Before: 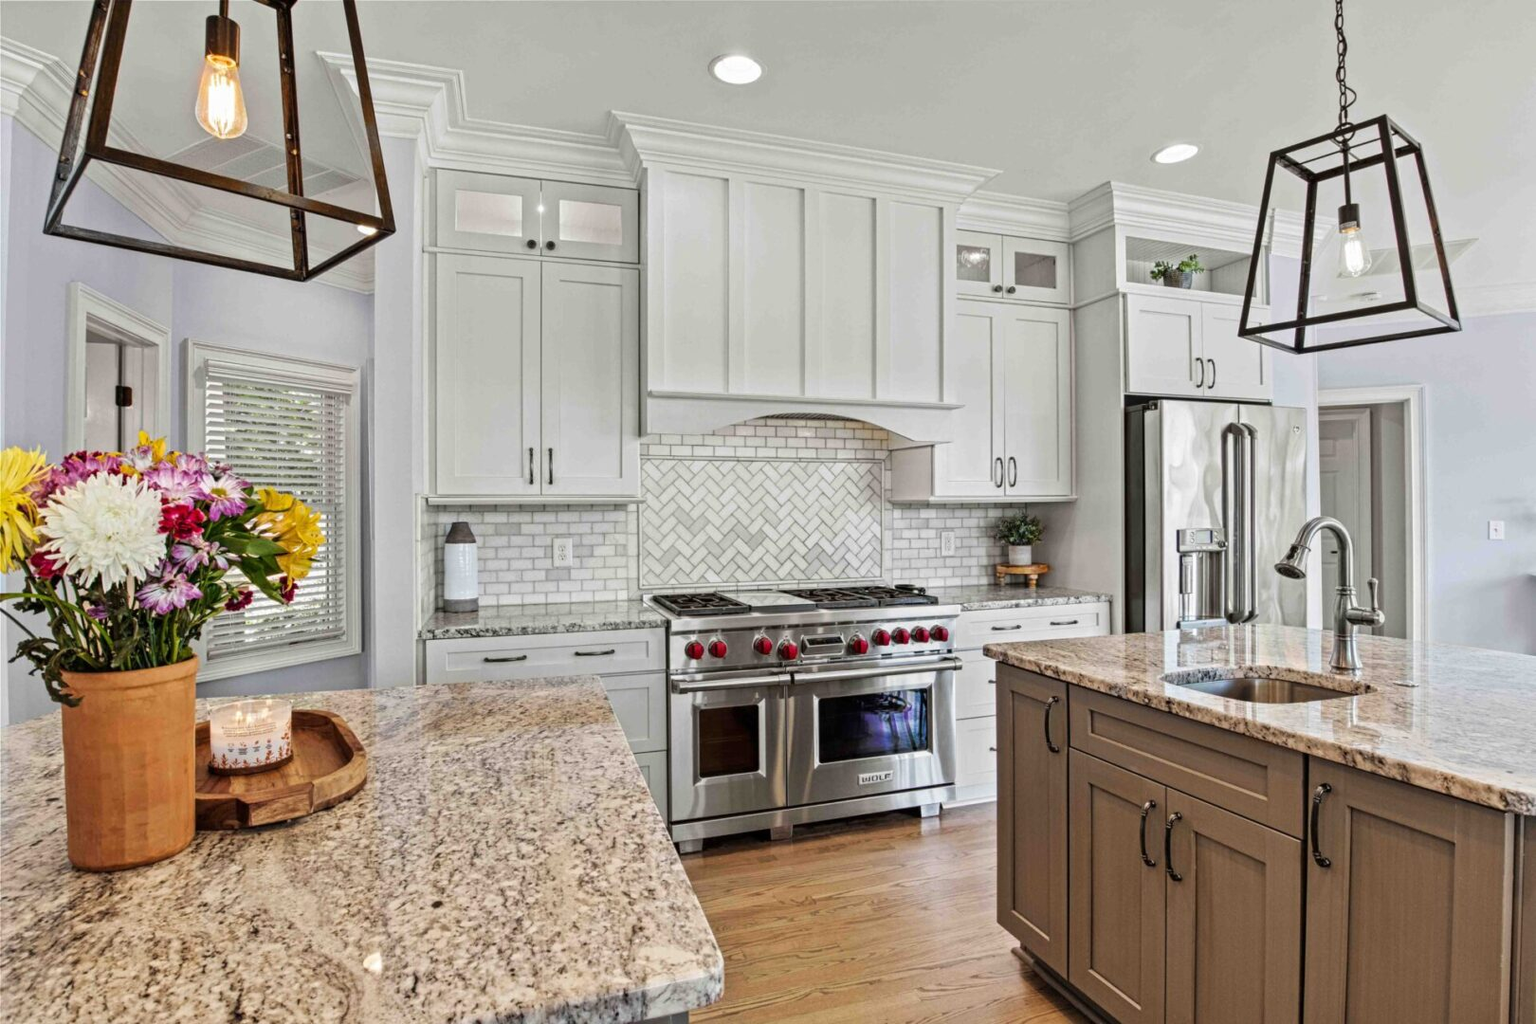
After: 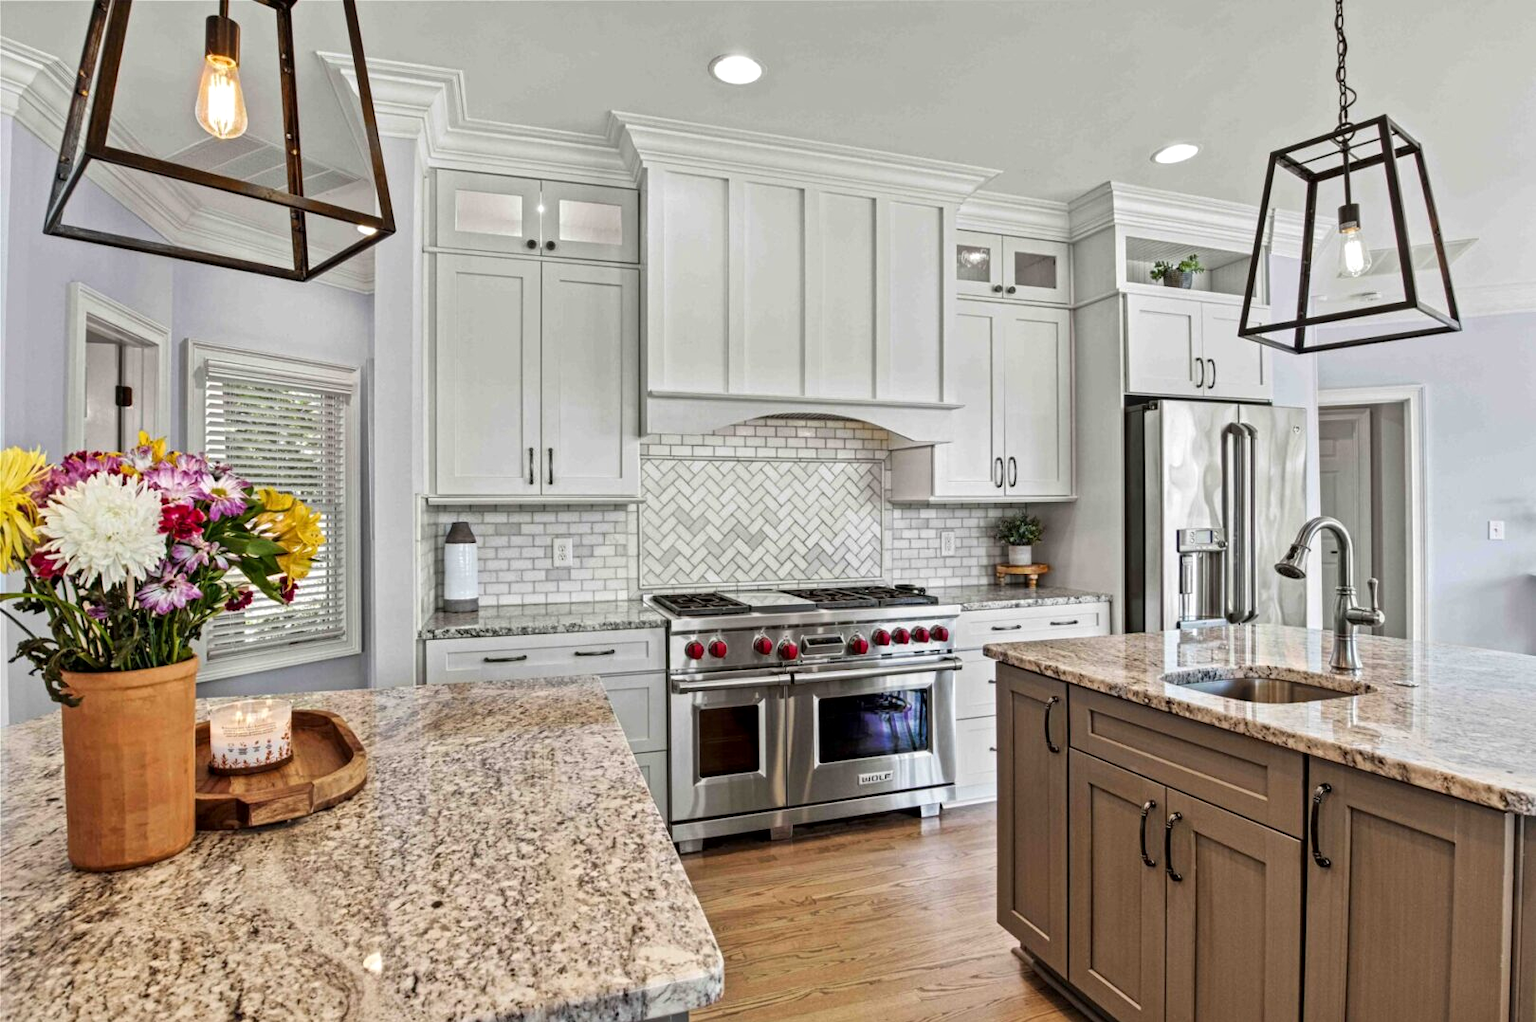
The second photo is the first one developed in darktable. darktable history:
local contrast: mode bilateral grid, contrast 20, coarseness 50, detail 130%, midtone range 0.2
crop: top 0.05%, bottom 0.098%
